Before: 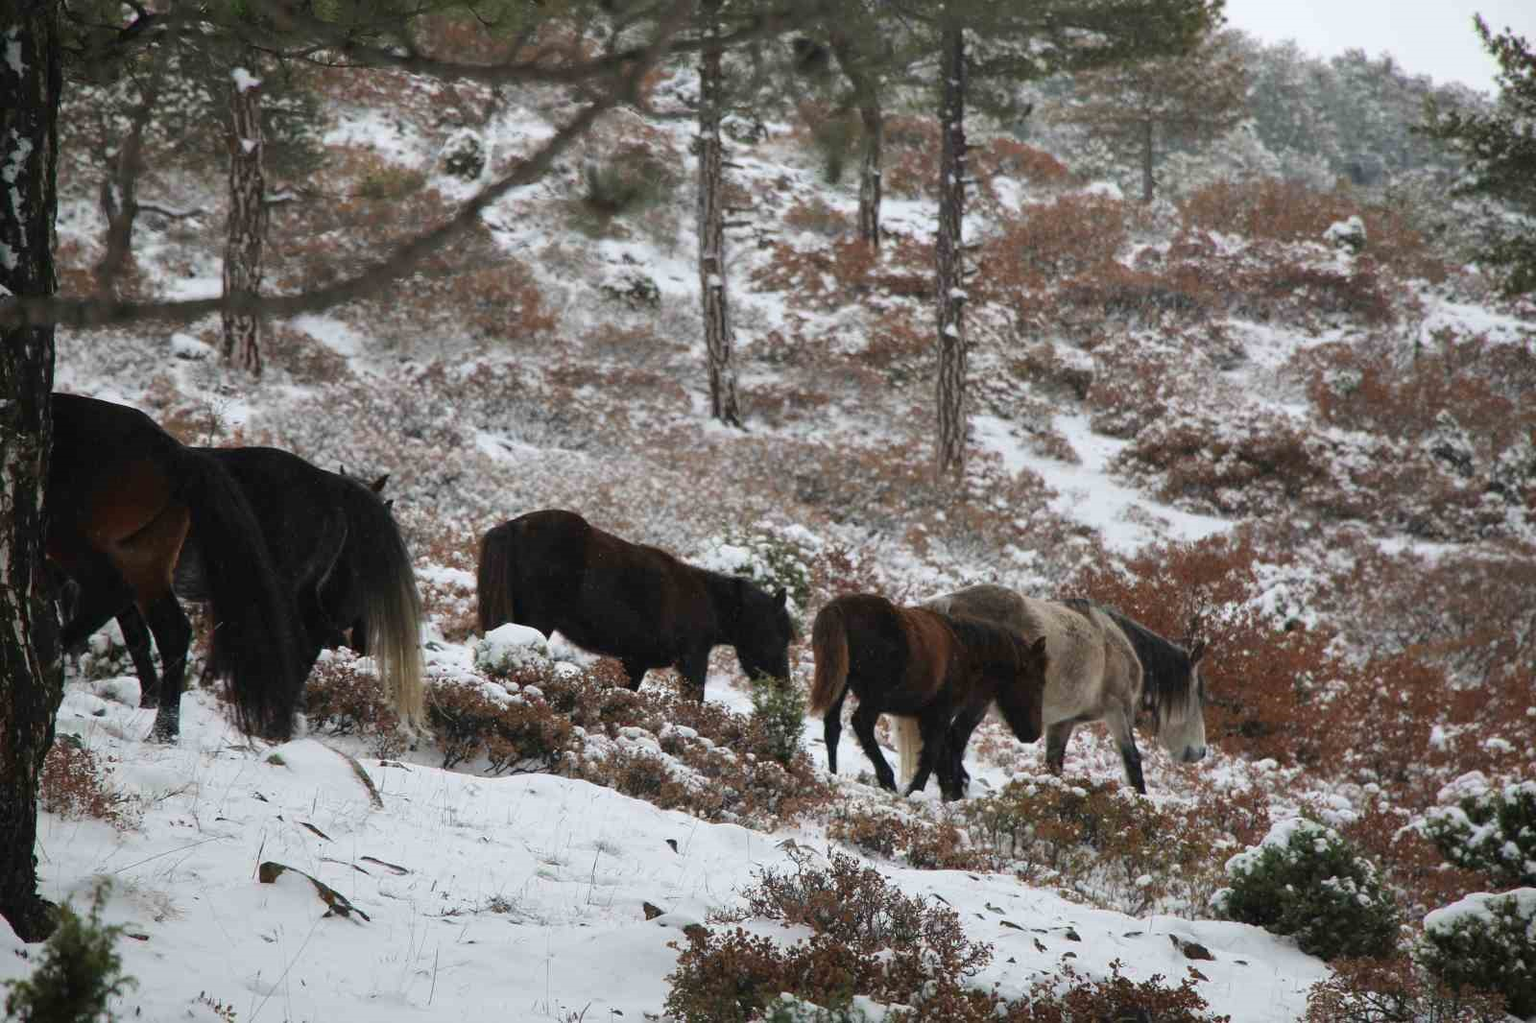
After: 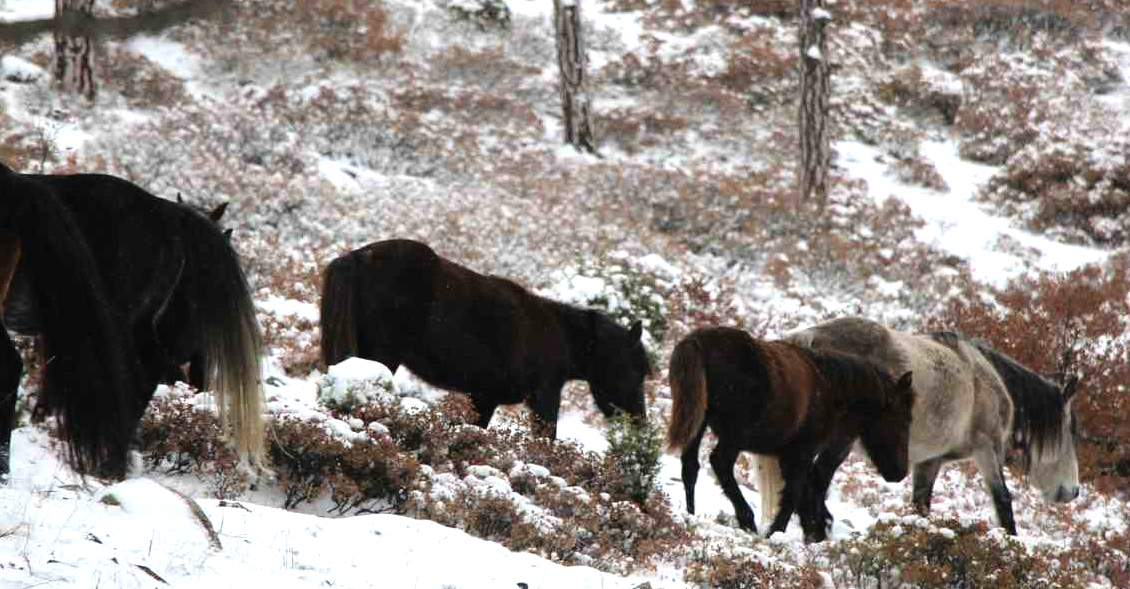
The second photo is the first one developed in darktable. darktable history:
tone equalizer: -8 EV -0.761 EV, -7 EV -0.694 EV, -6 EV -0.603 EV, -5 EV -0.414 EV, -3 EV 0.393 EV, -2 EV 0.6 EV, -1 EV 0.695 EV, +0 EV 0.764 EV, mask exposure compensation -0.499 EV
crop: left 11.084%, top 27.428%, right 18.26%, bottom 17.264%
